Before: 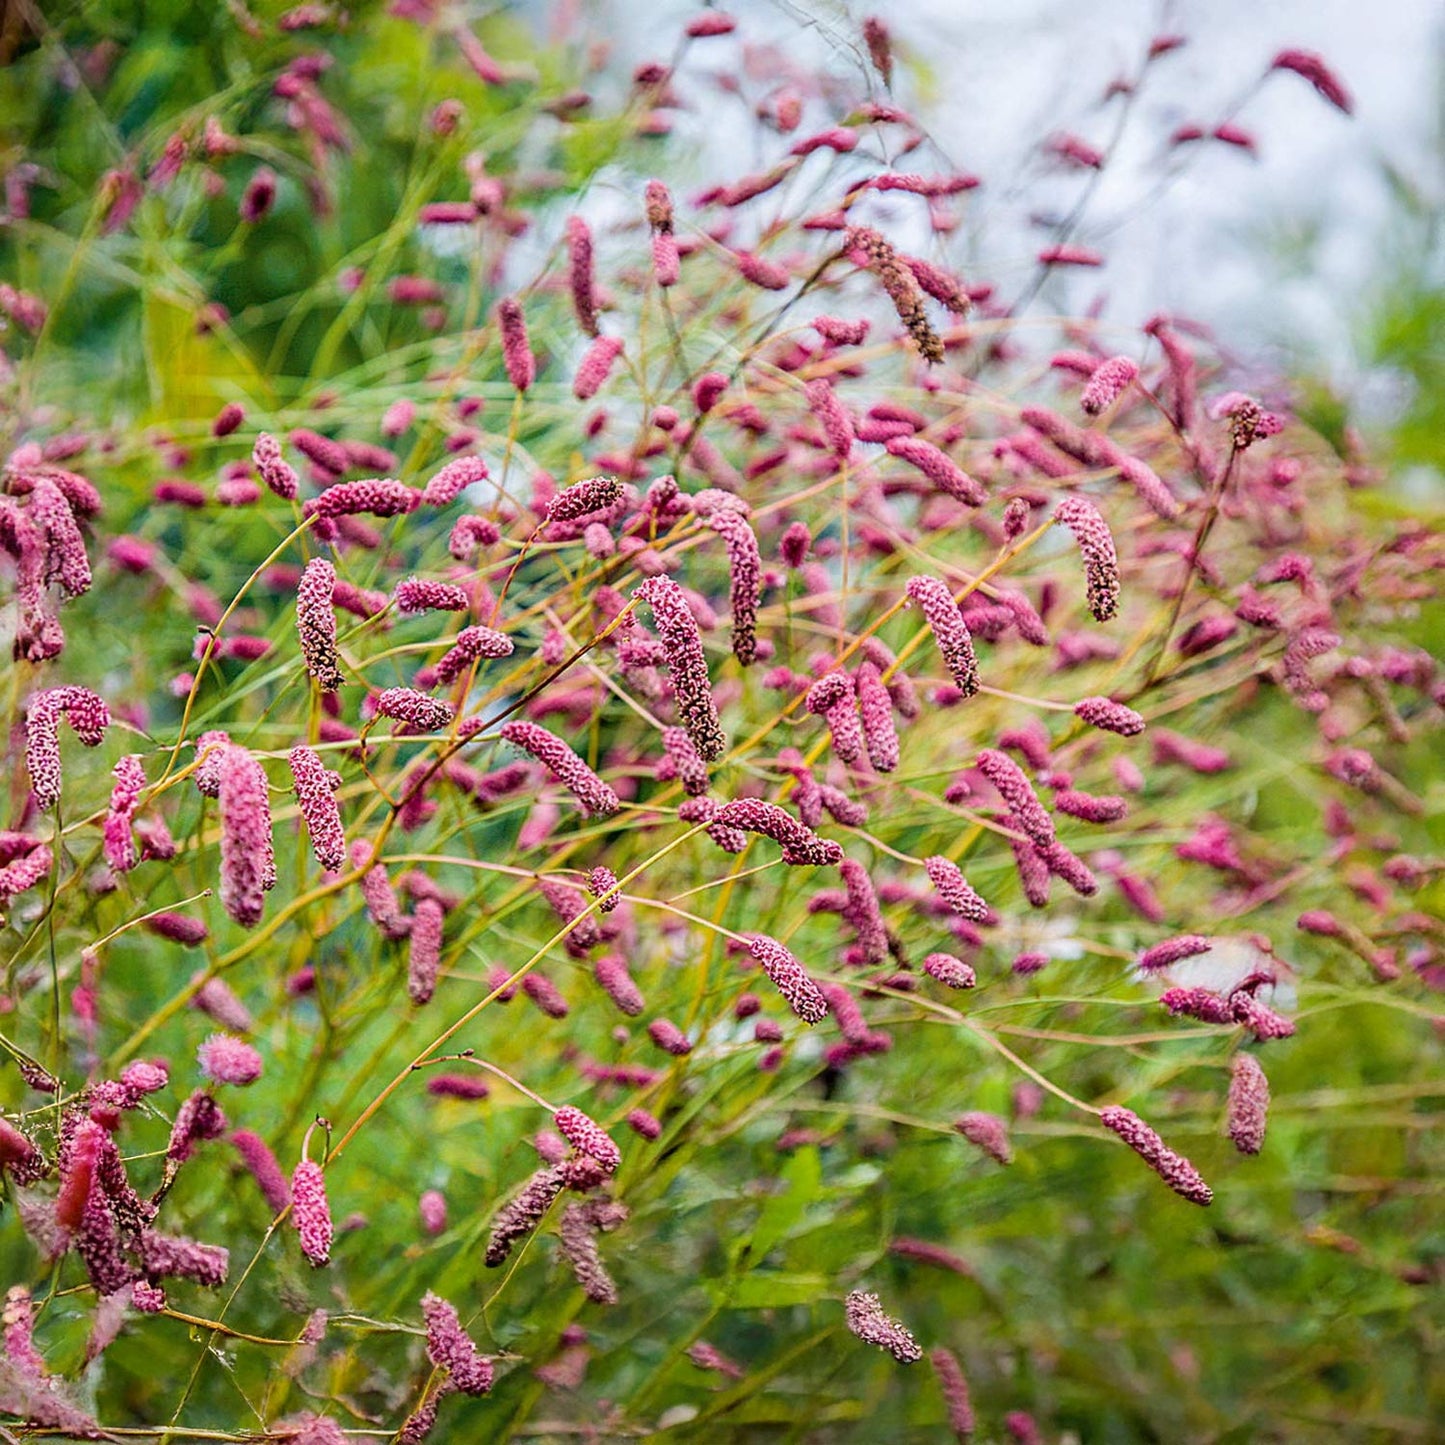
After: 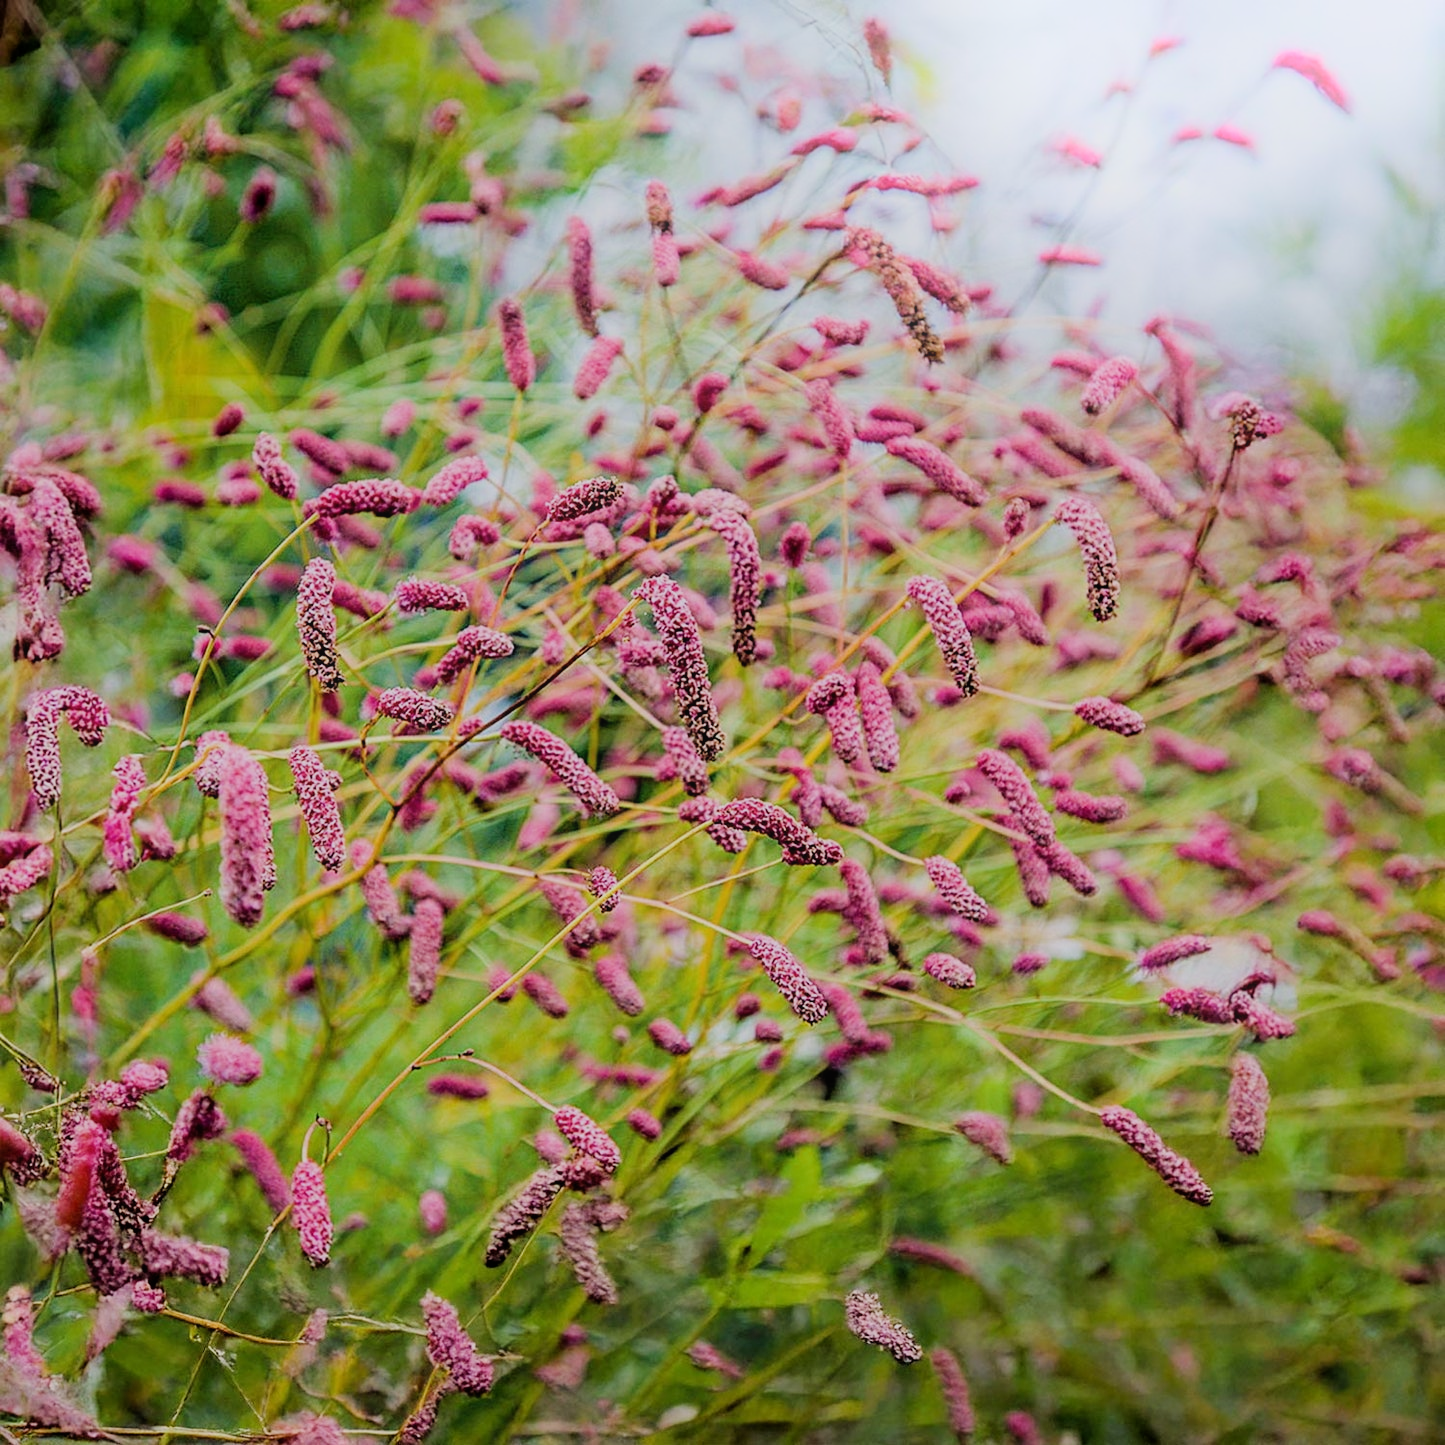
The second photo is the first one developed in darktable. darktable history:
filmic rgb: black relative exposure -7.32 EV, white relative exposure 5.09 EV, hardness 3.2
bloom: on, module defaults
